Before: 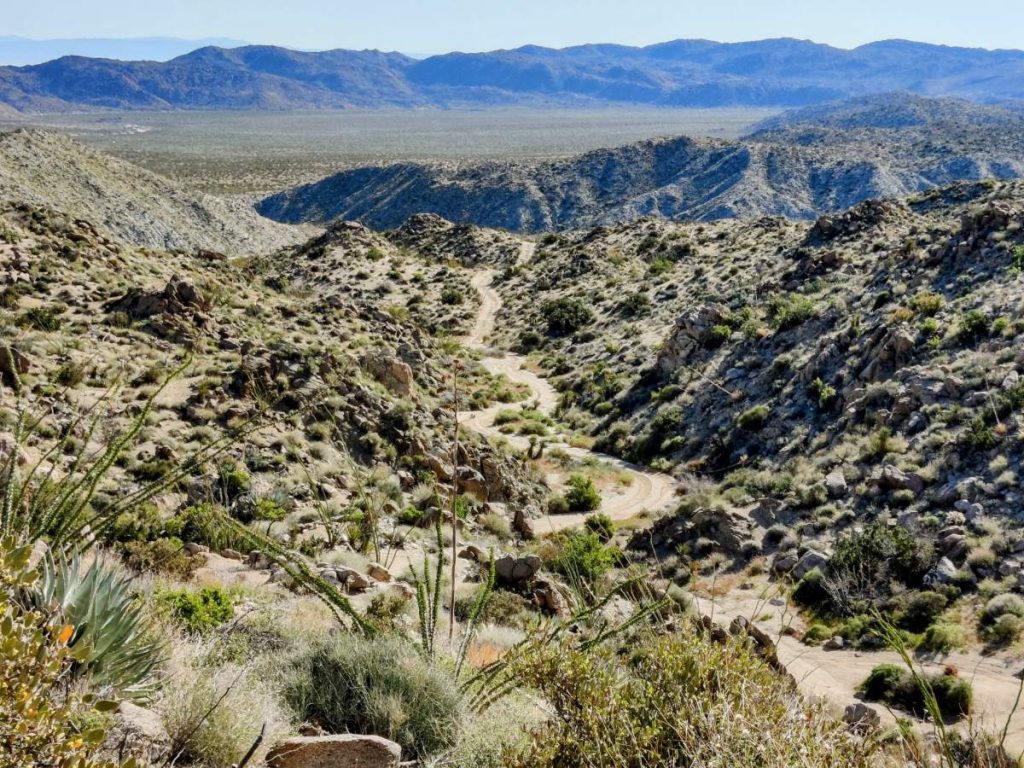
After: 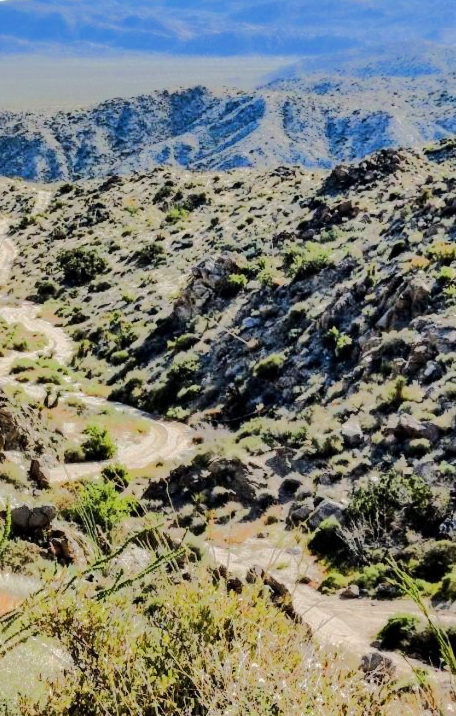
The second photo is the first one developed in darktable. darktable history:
tone equalizer: -8 EV -0.529 EV, -7 EV -0.346 EV, -6 EV -0.12 EV, -5 EV 0.45 EV, -4 EV 0.95 EV, -3 EV 0.799 EV, -2 EV -0.01 EV, -1 EV 0.131 EV, +0 EV -0.007 EV, edges refinement/feathering 500, mask exposure compensation -1.57 EV, preserve details no
crop: left 47.268%, top 6.646%, right 8.116%
